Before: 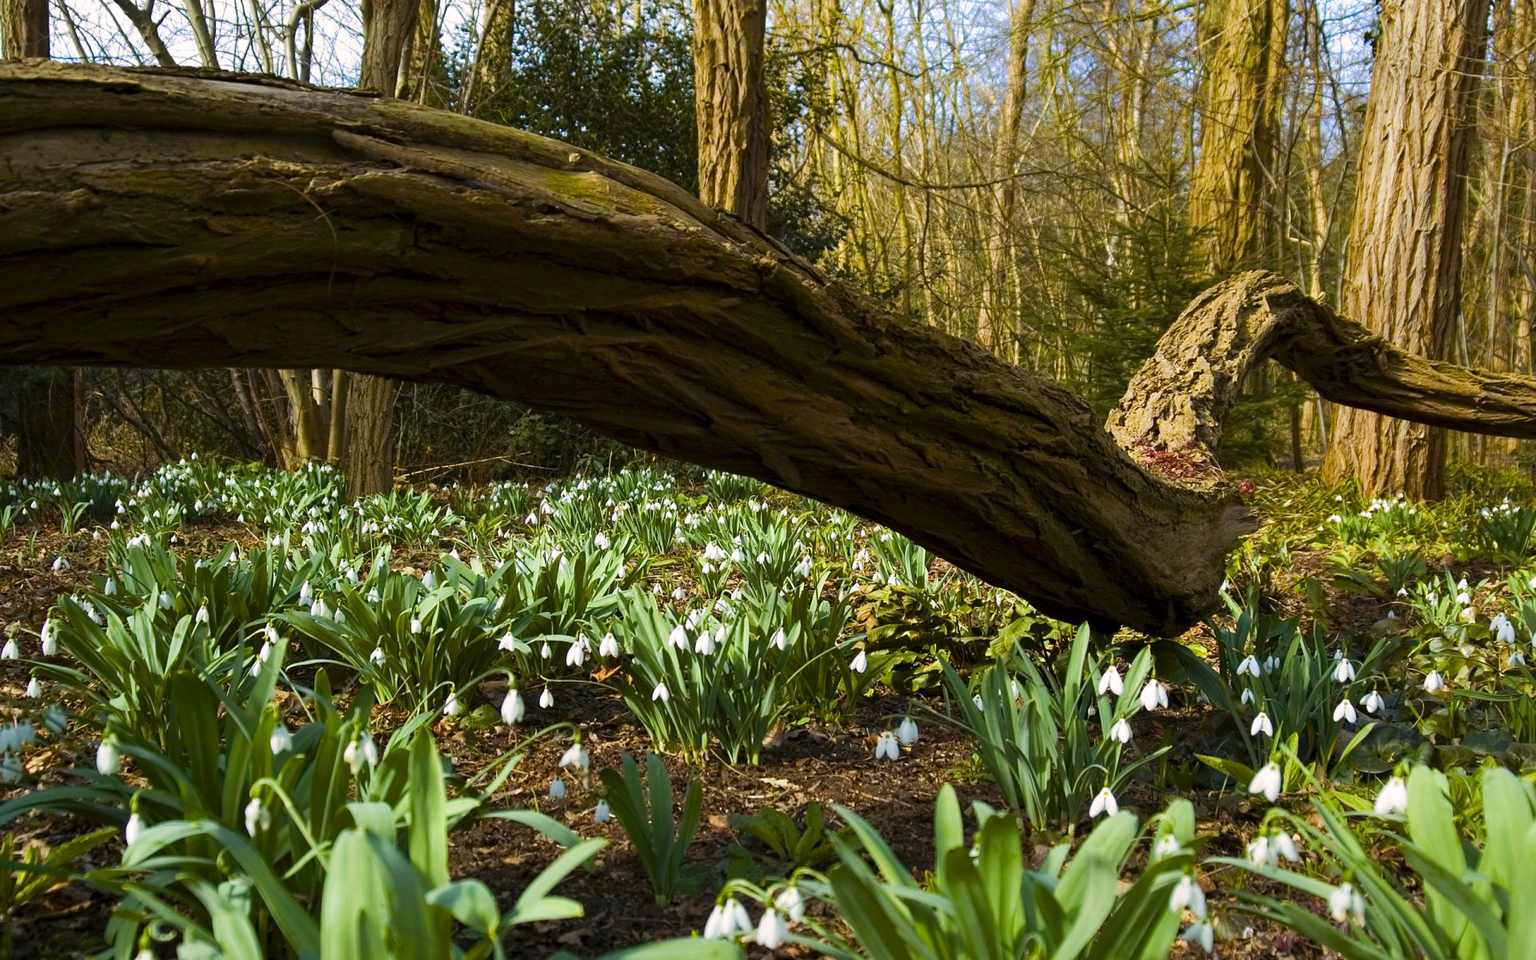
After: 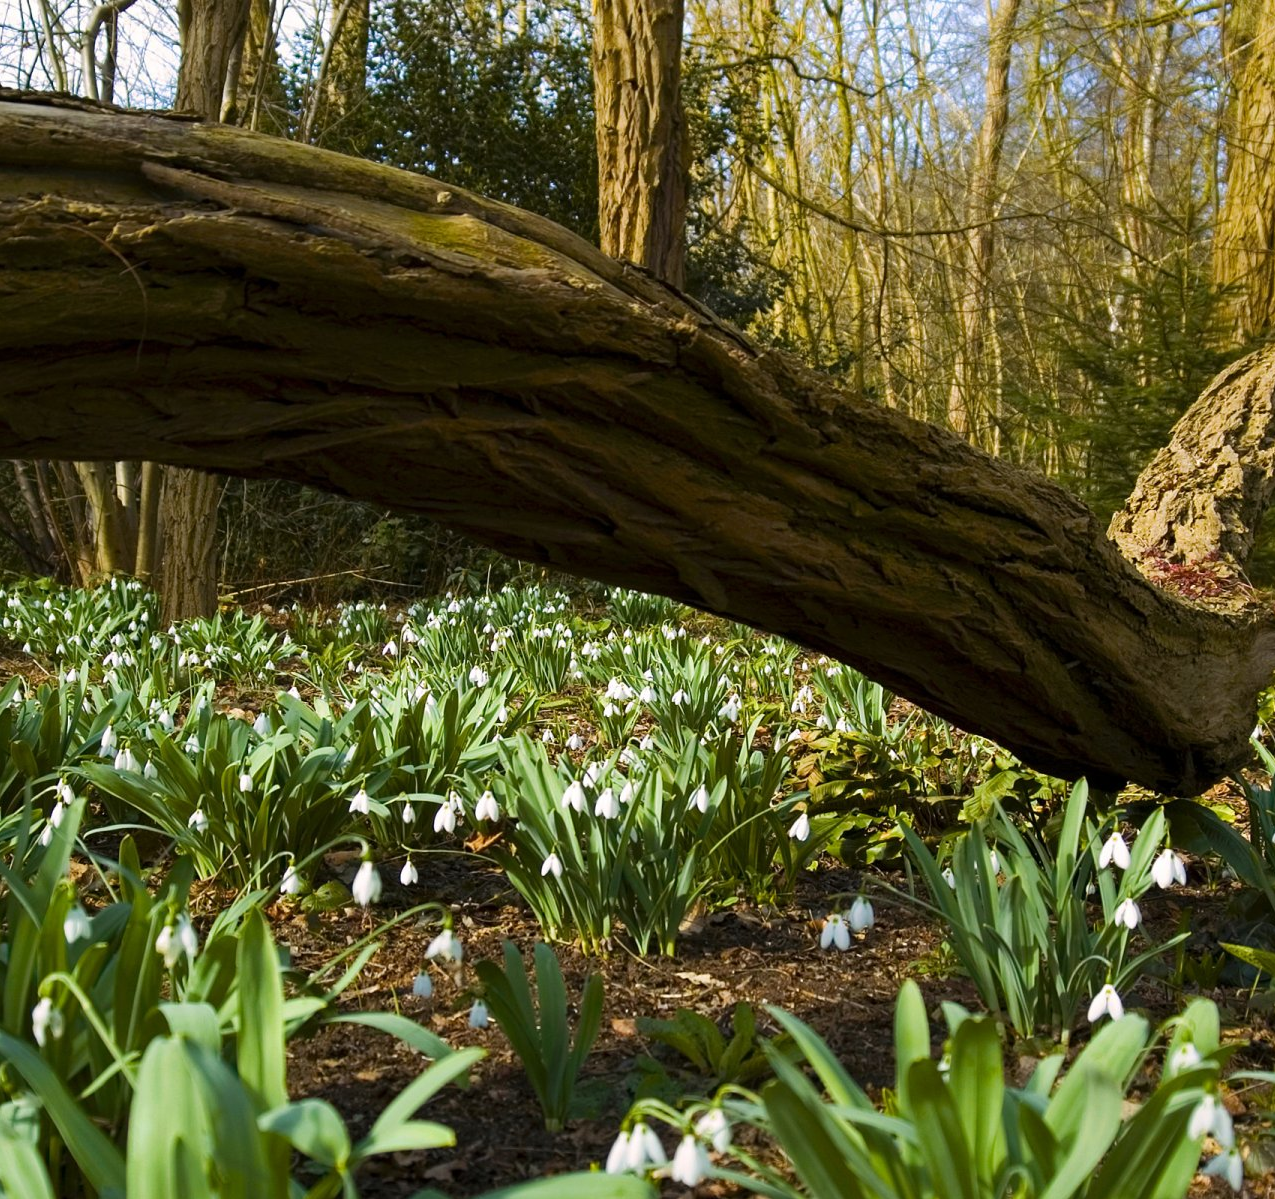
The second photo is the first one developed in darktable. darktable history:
crop and rotate: left 14.315%, right 19.227%
